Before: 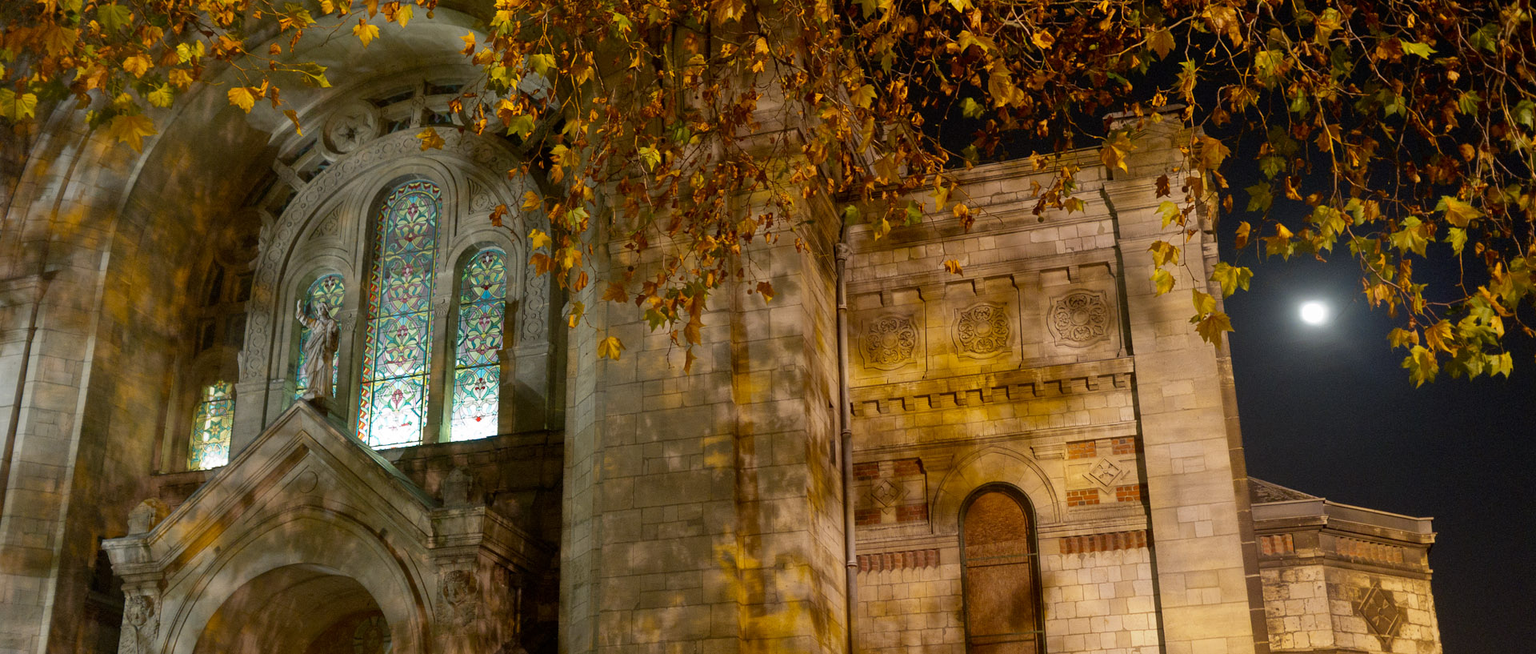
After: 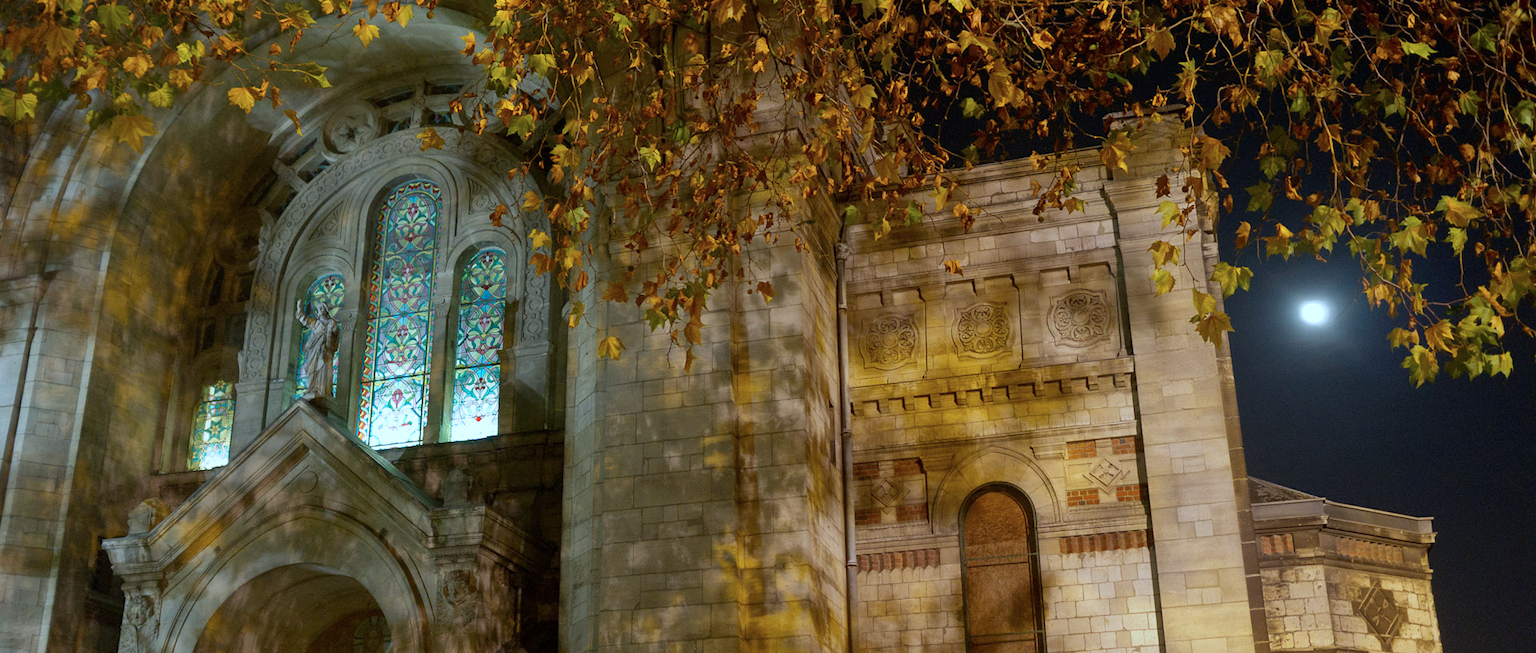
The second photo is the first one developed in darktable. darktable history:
color calibration: x 0.383, y 0.371, temperature 3891.29 K
